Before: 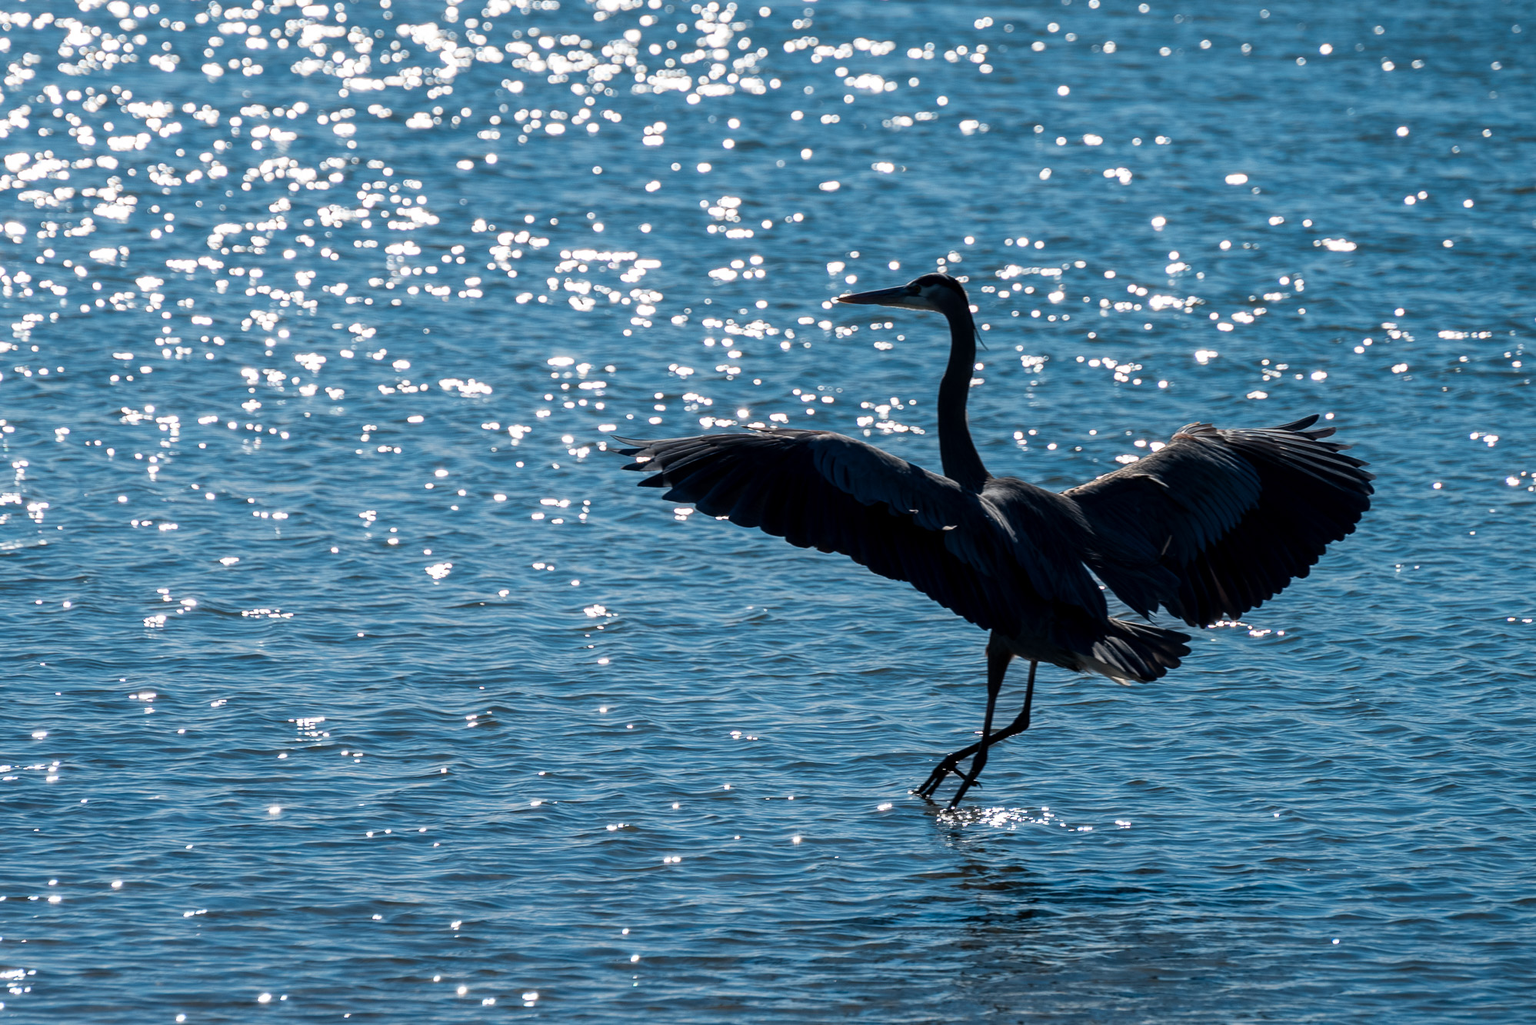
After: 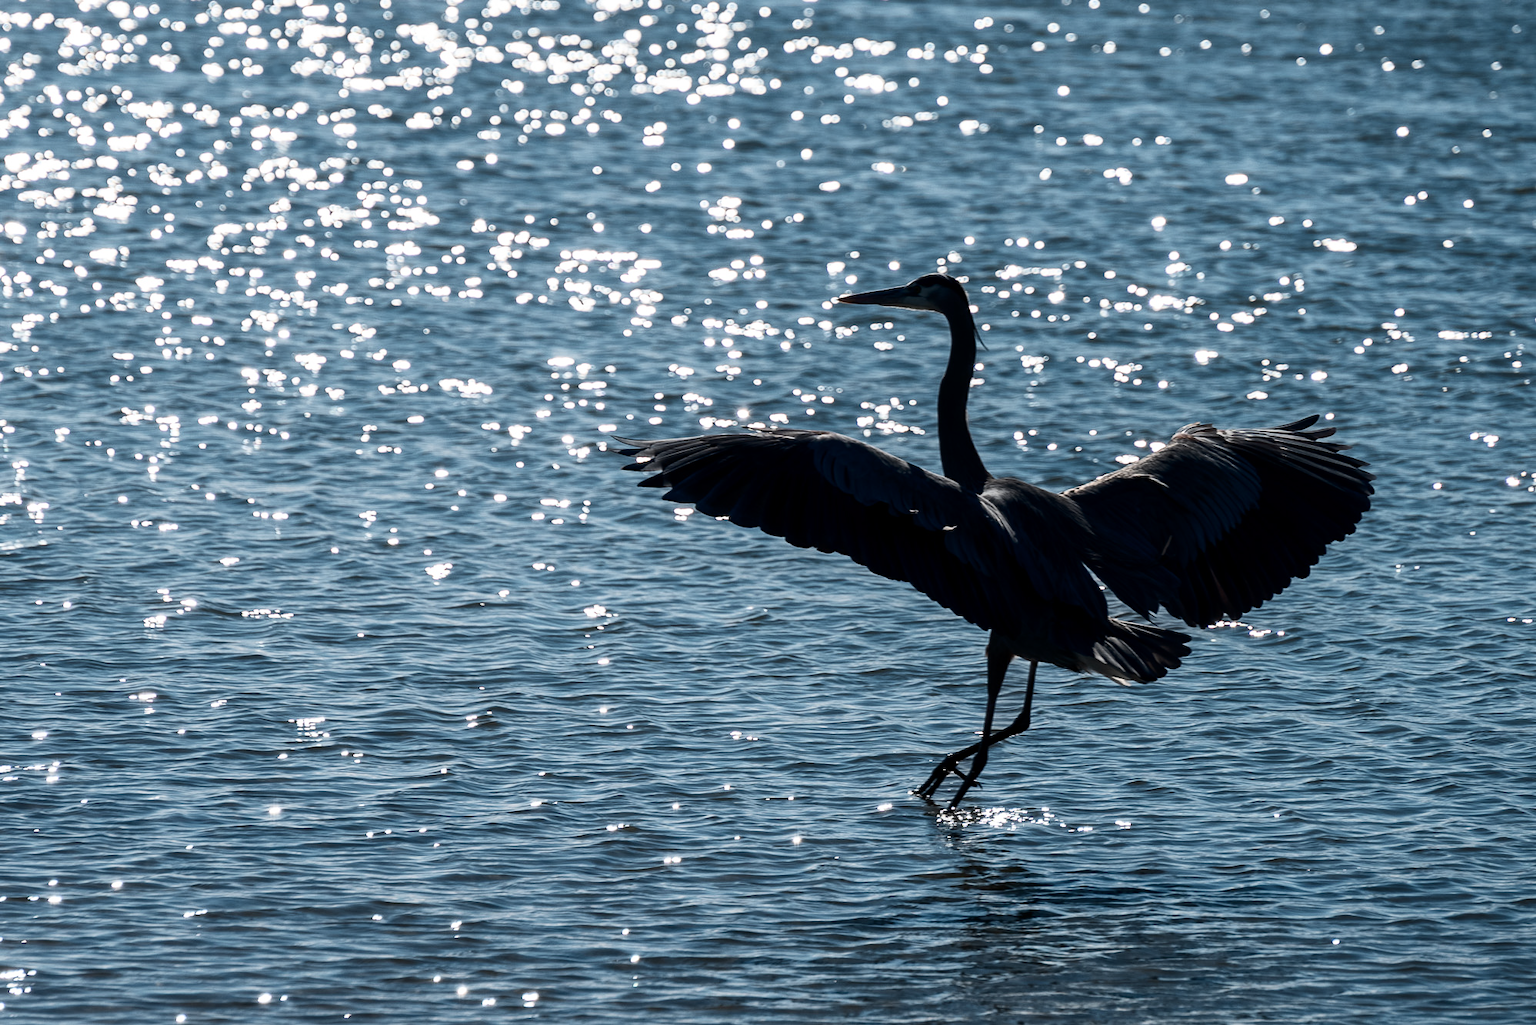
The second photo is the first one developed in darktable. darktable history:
contrast brightness saturation: contrast 0.246, saturation -0.311
